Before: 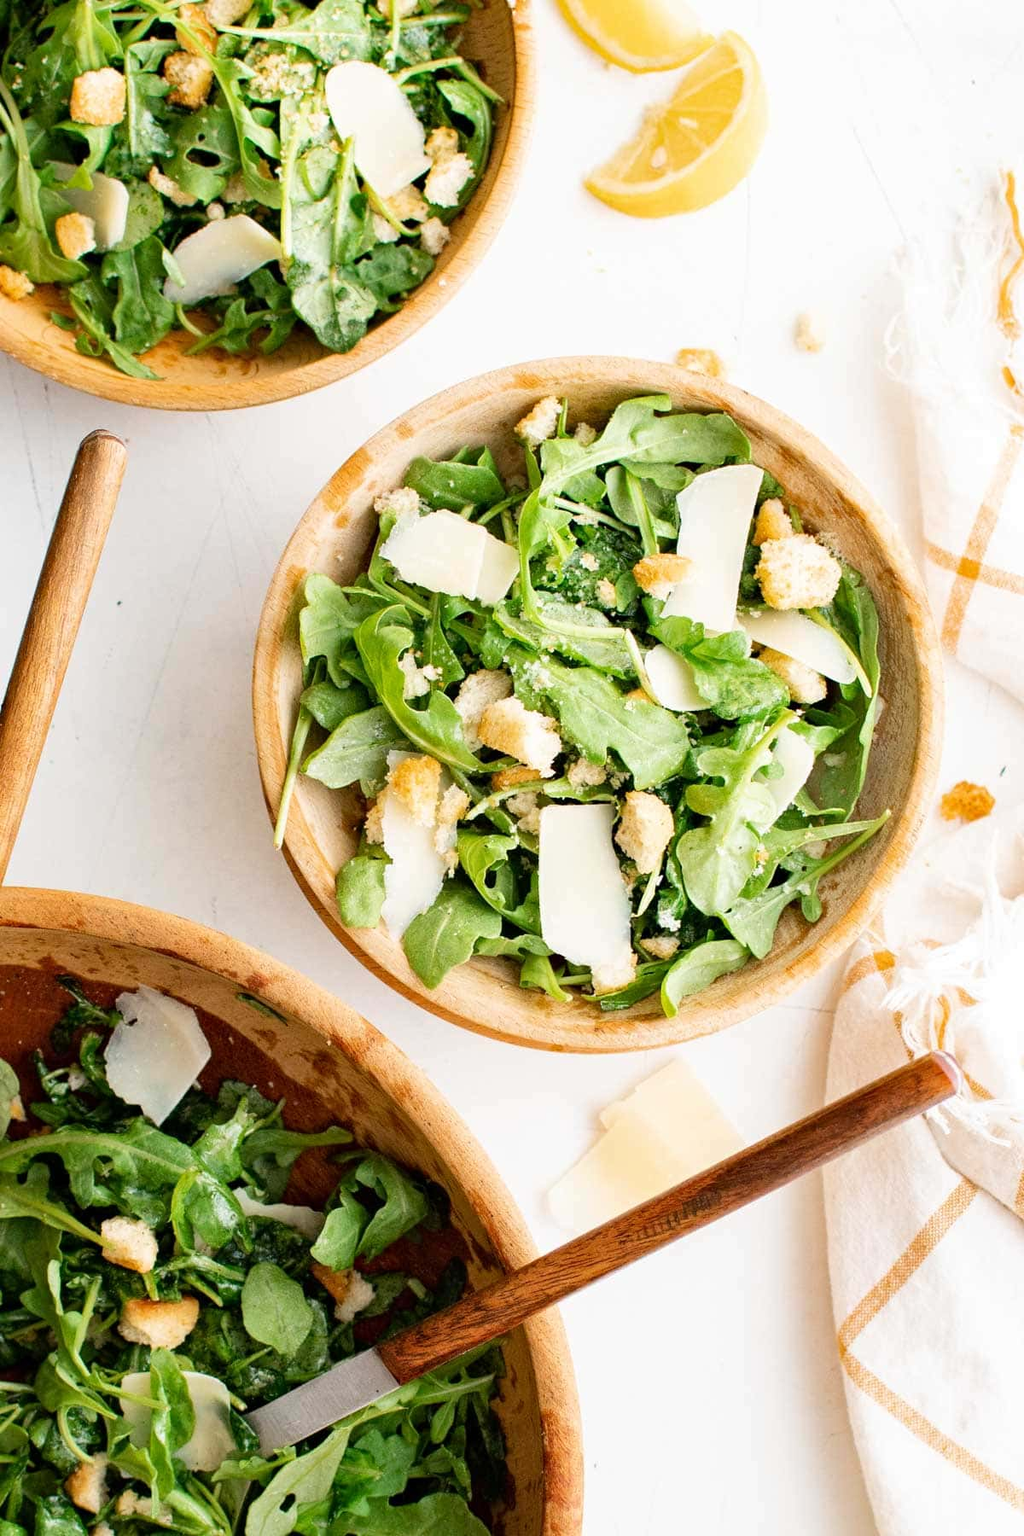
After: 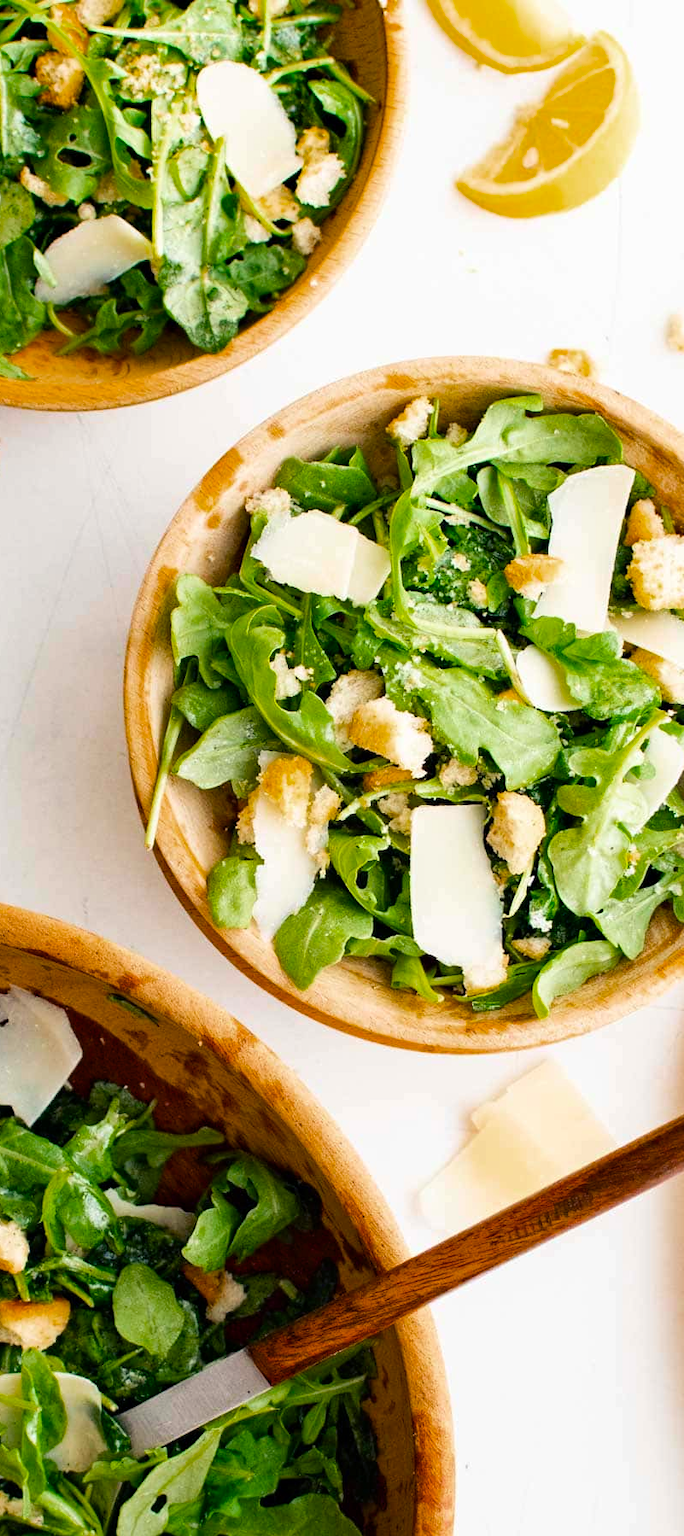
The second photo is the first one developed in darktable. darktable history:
crop and rotate: left 12.665%, right 20.456%
color balance rgb: shadows lift › luminance -21.383%, shadows lift › chroma 6.663%, shadows lift › hue 268.33°, power › hue 312.4°, perceptual saturation grading › global saturation 19.602%, global vibrance 10.1%, saturation formula JzAzBz (2021)
